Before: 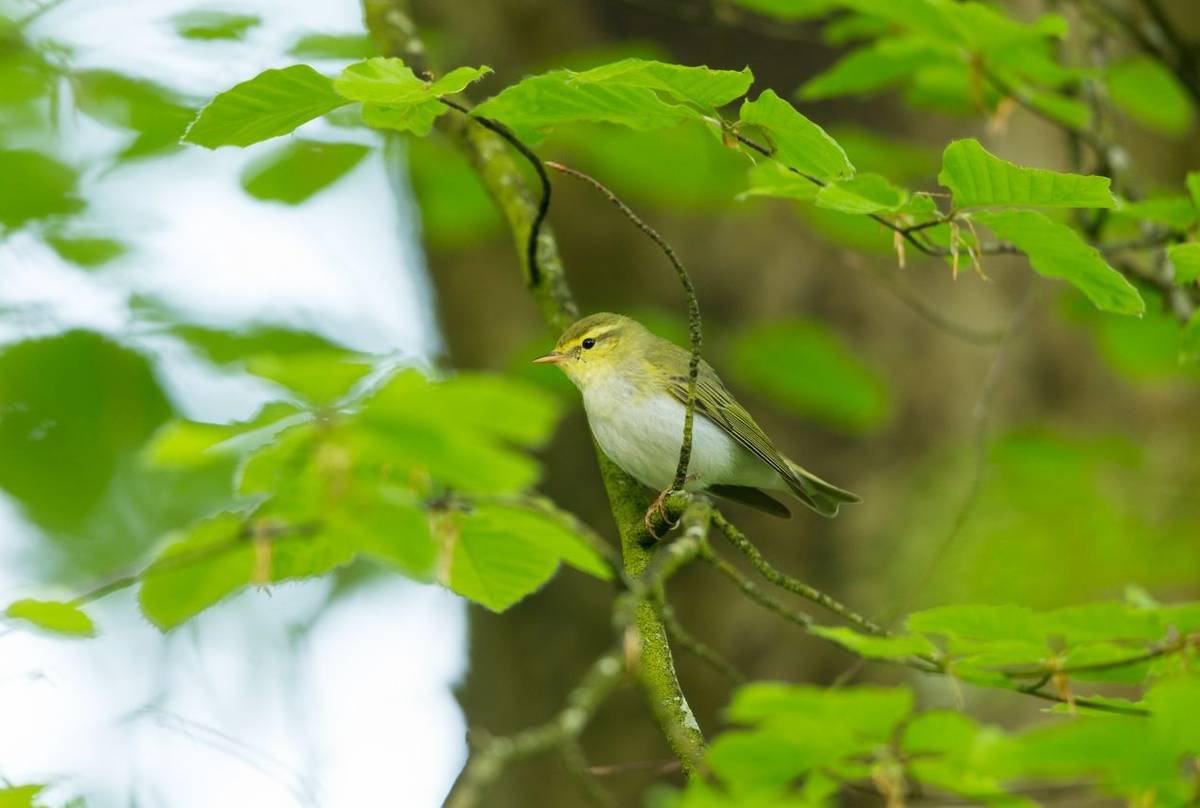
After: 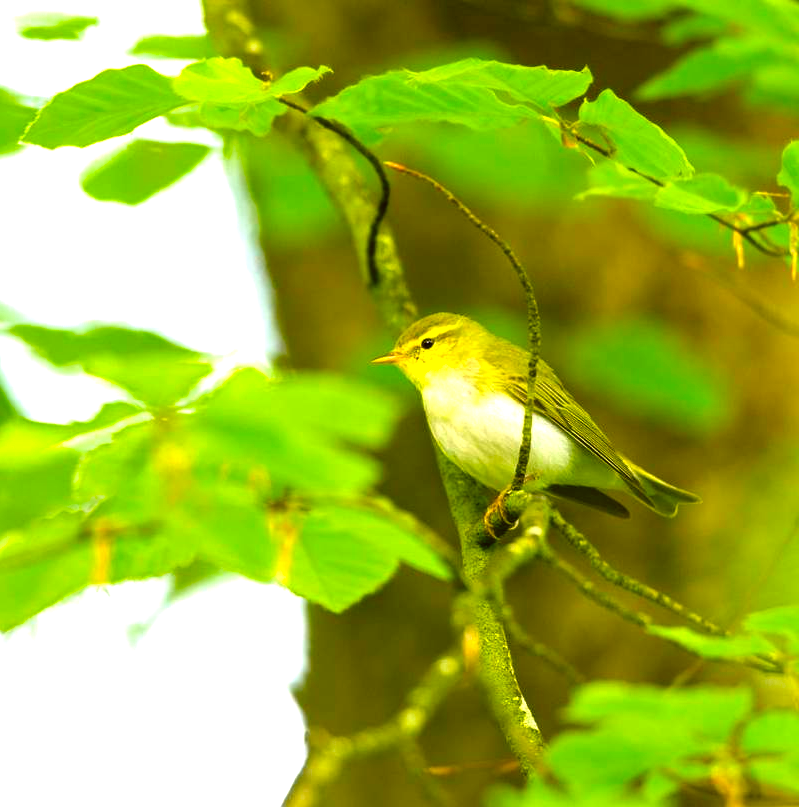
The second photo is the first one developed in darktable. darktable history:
exposure: exposure -0.174 EV, compensate highlight preservation false
contrast brightness saturation: brightness 0.092, saturation 0.19
crop and rotate: left 13.441%, right 19.93%
color balance rgb: shadows fall-off 298.472%, white fulcrum 1.99 EV, highlights fall-off 298.558%, perceptual saturation grading › global saturation 25.877%, perceptual brilliance grading › global brilliance 34.911%, perceptual brilliance grading › highlights 50.756%, perceptual brilliance grading › mid-tones 59.065%, perceptual brilliance grading › shadows 34.364%, mask middle-gray fulcrum 99.578%, global vibrance 6.414%, contrast gray fulcrum 38.286%, contrast 13.287%, saturation formula JzAzBz (2021)
color correction: highlights a* 8.38, highlights b* 15.55, shadows a* -0.555, shadows b* 26.03
